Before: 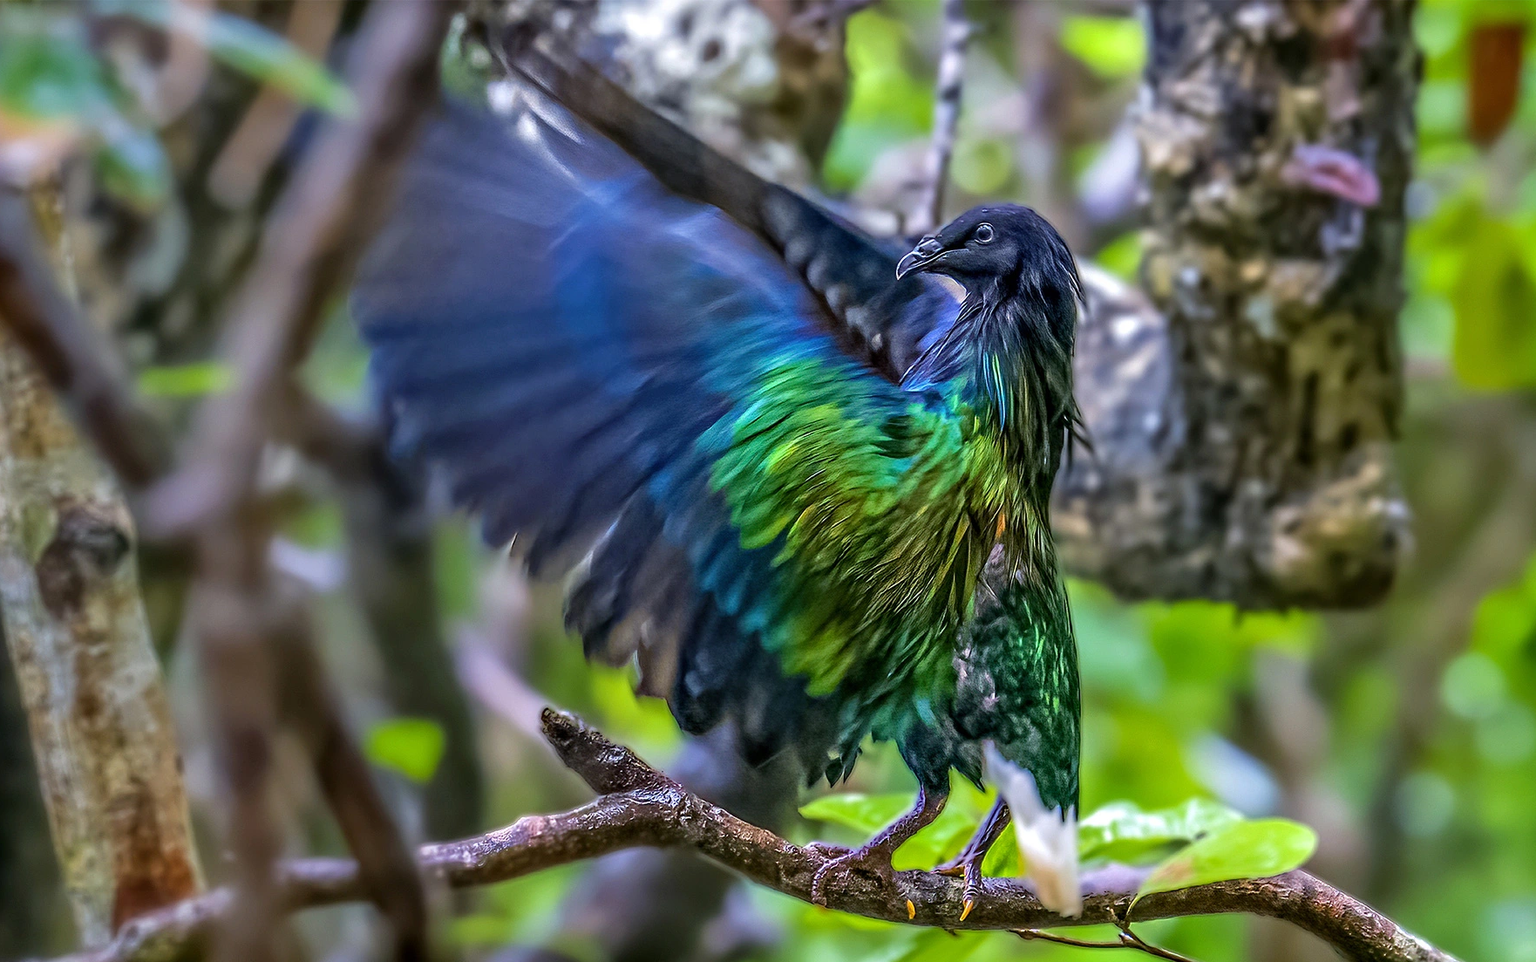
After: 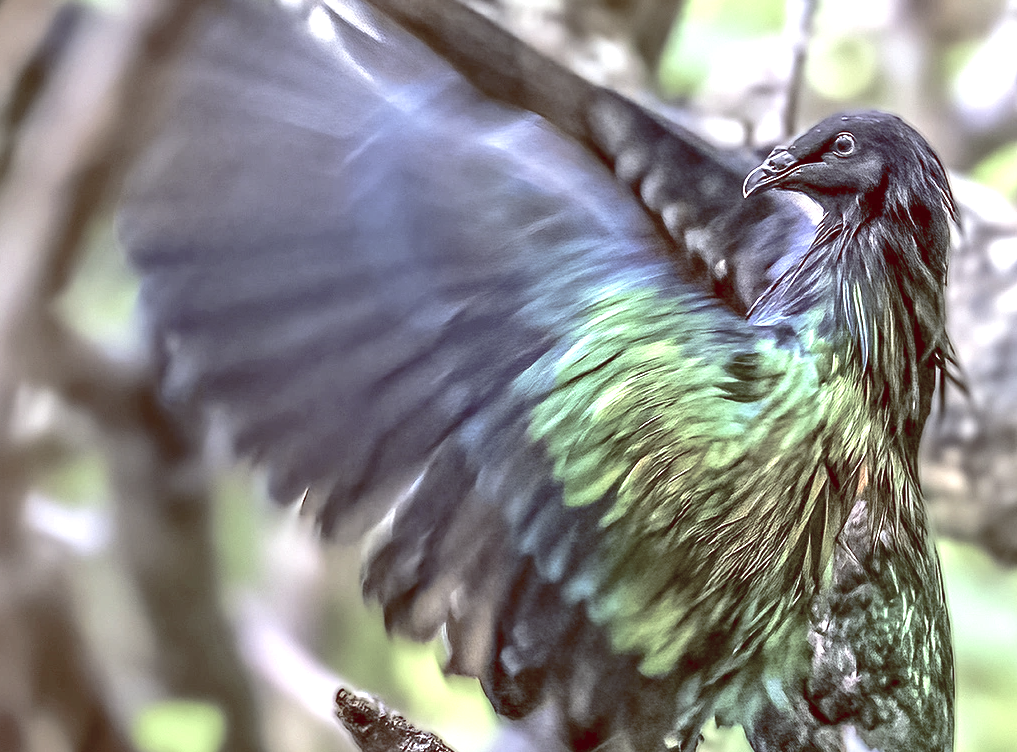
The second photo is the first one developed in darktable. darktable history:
color balance rgb: shadows lift › luminance 1%, shadows lift › chroma 0.2%, shadows lift › hue 20°, power › luminance 1%, power › chroma 0.4%, power › hue 34°, highlights gain › luminance 0.8%, highlights gain › chroma 0.4%, highlights gain › hue 44°, global offset › chroma 0.4%, global offset › hue 34°, white fulcrum 0.08 EV, linear chroma grading › shadows -7%, linear chroma grading › highlights -7%, linear chroma grading › global chroma -10%, linear chroma grading › mid-tones -8%, perceptual saturation grading › global saturation -28%, perceptual saturation grading › highlights -20%, perceptual saturation grading › mid-tones -24%, perceptual saturation grading › shadows -24%, perceptual brilliance grading › global brilliance -1%, perceptual brilliance grading › highlights -1%, perceptual brilliance grading › mid-tones -1%, perceptual brilliance grading › shadows -1%, global vibrance -17%, contrast -6%
exposure: black level correction 0, exposure 1.45 EV, compensate exposure bias true, compensate highlight preservation false
crop: left 16.202%, top 11.208%, right 26.045%, bottom 20.557%
